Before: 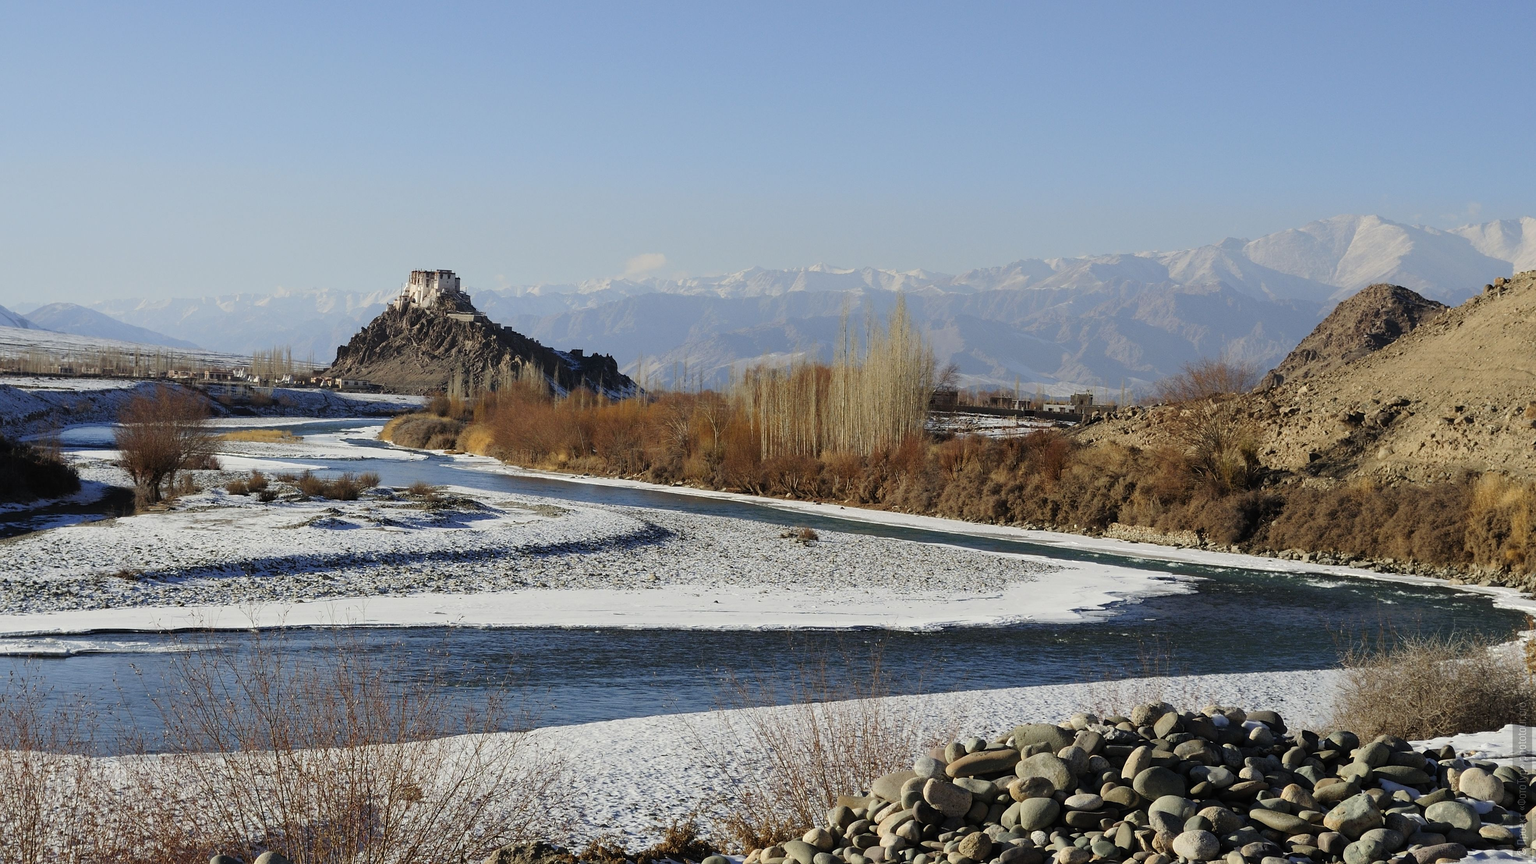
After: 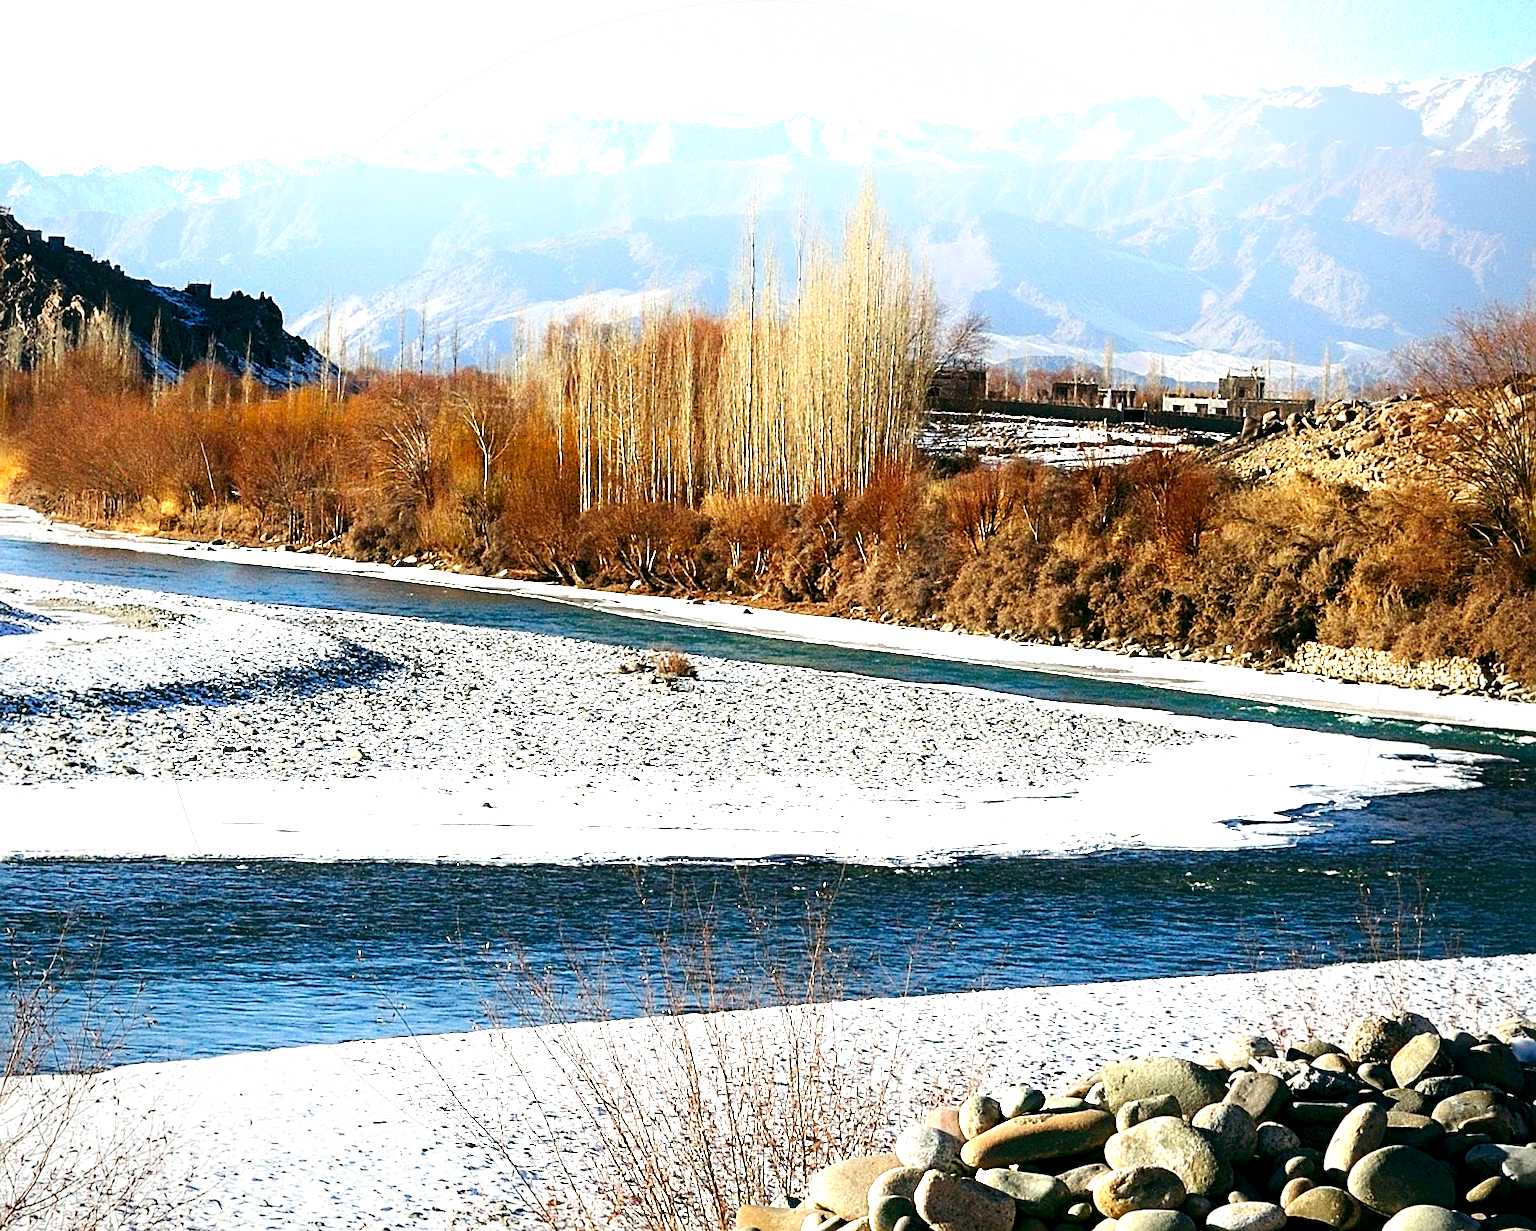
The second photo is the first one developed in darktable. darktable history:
color balance rgb: global offset › luminance -0.342%, global offset › chroma 0.11%, global offset › hue 163.03°, perceptual saturation grading › global saturation 0.025%, perceptual brilliance grading › global brilliance 10.489%
contrast brightness saturation: contrast 0.066, brightness -0.155, saturation 0.115
sharpen: radius 2.781
crop: left 31.314%, top 24.557%, right 20.276%, bottom 6.4%
shadows and highlights: shadows -22.88, highlights 44.82, soften with gaussian
exposure: black level correction 0, exposure 1.097 EV, compensate exposure bias true, compensate highlight preservation false
vignetting: brightness -0.376, saturation 0.007, unbound false
